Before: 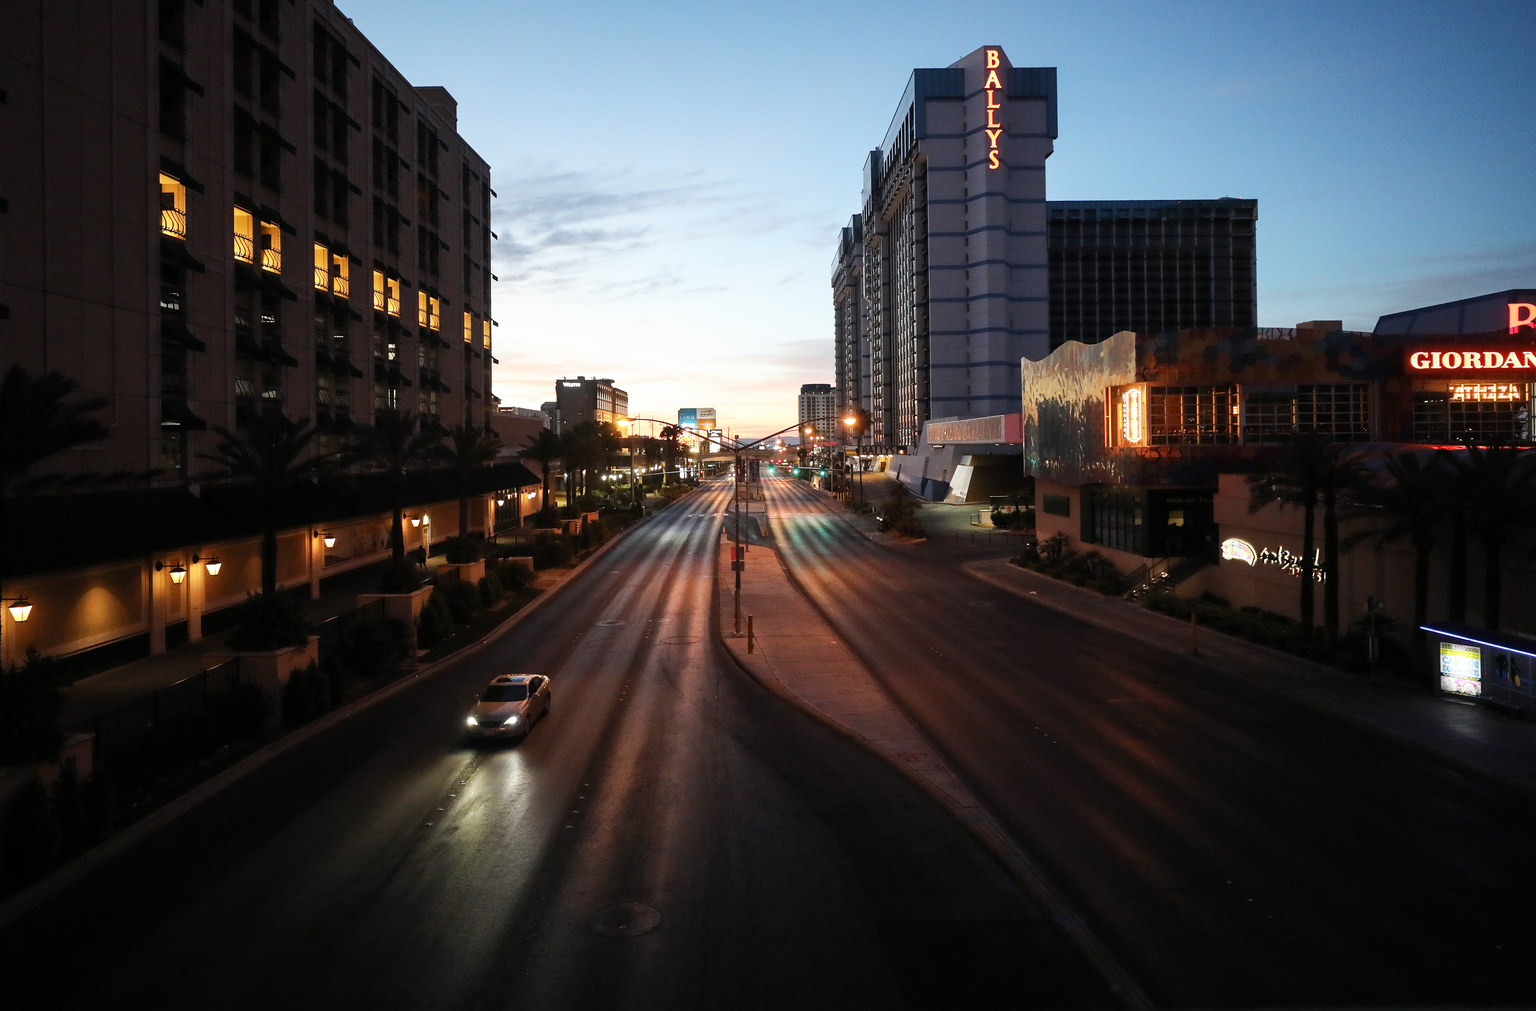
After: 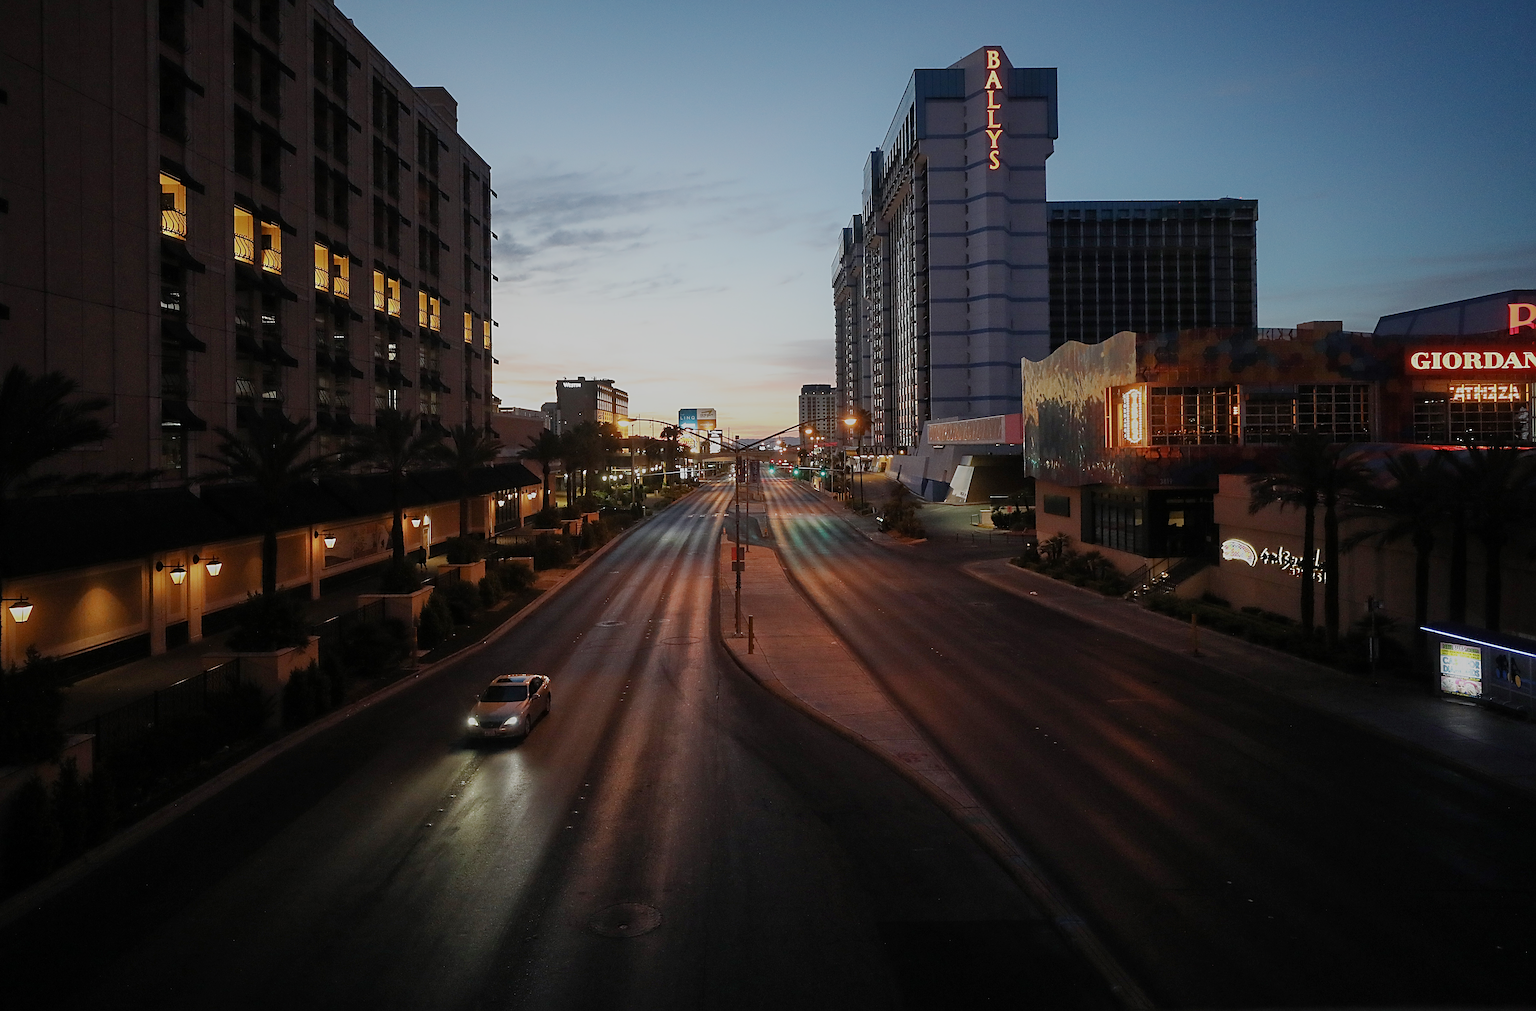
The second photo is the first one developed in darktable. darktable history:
tone equalizer: -8 EV -0.04 EV, -7 EV 0.007 EV, -6 EV -0.006 EV, -5 EV 0.005 EV, -4 EV -0.046 EV, -3 EV -0.233 EV, -2 EV -0.684 EV, -1 EV -1 EV, +0 EV -0.962 EV
shadows and highlights: shadows 0.745, highlights 39.92
sharpen: radius 4.845
